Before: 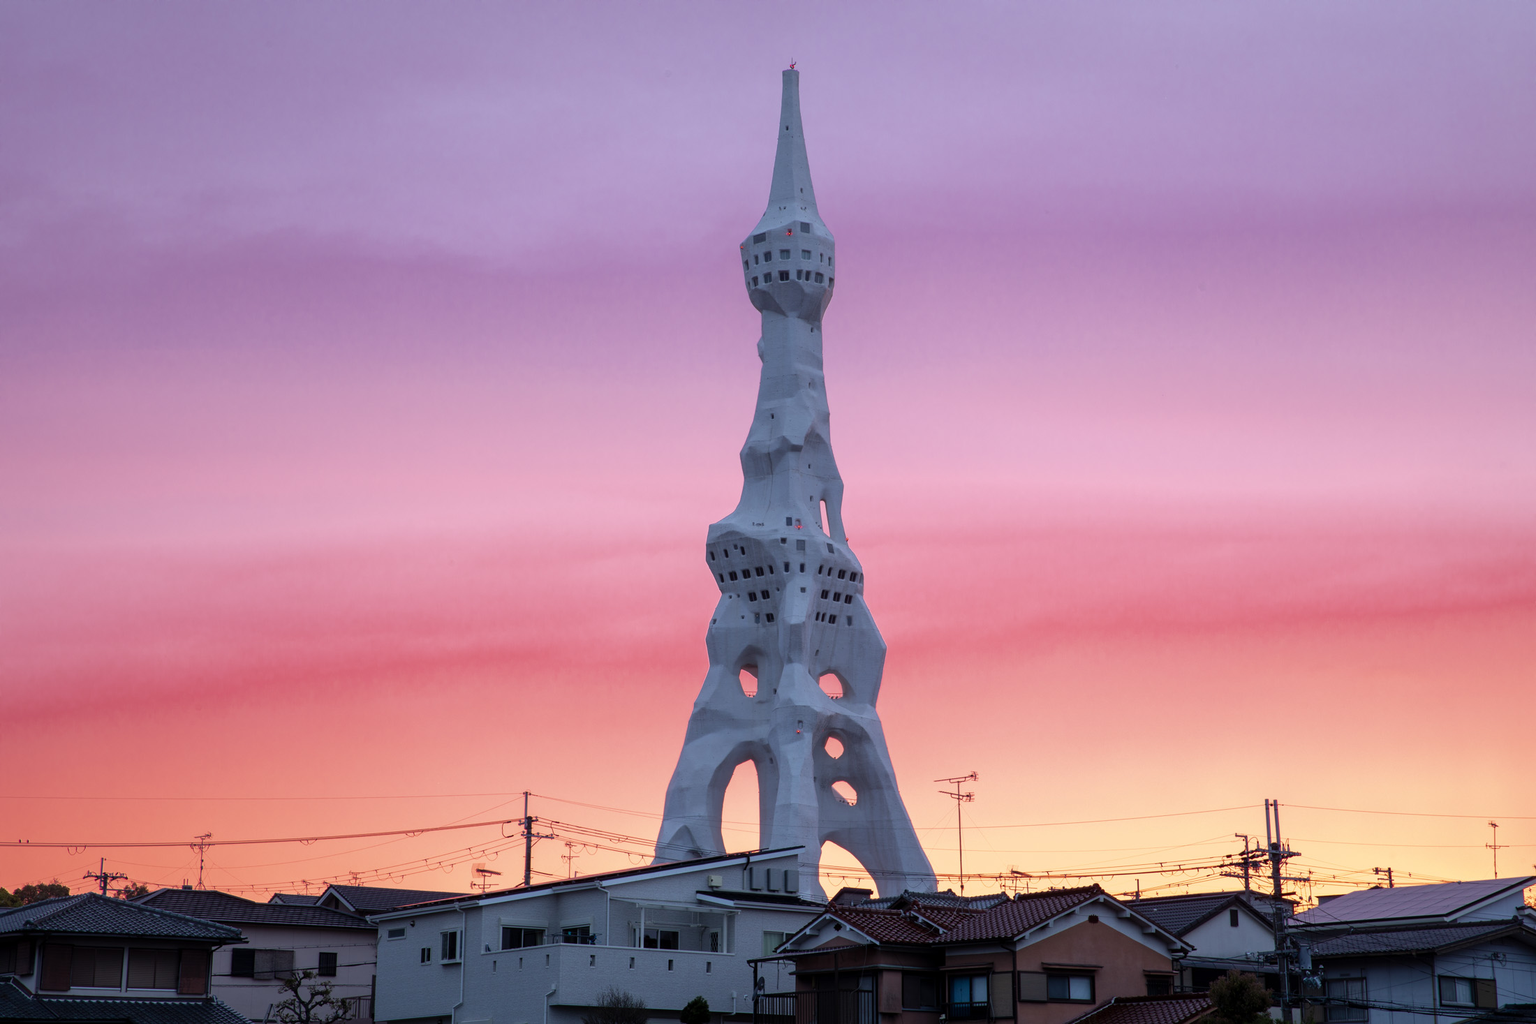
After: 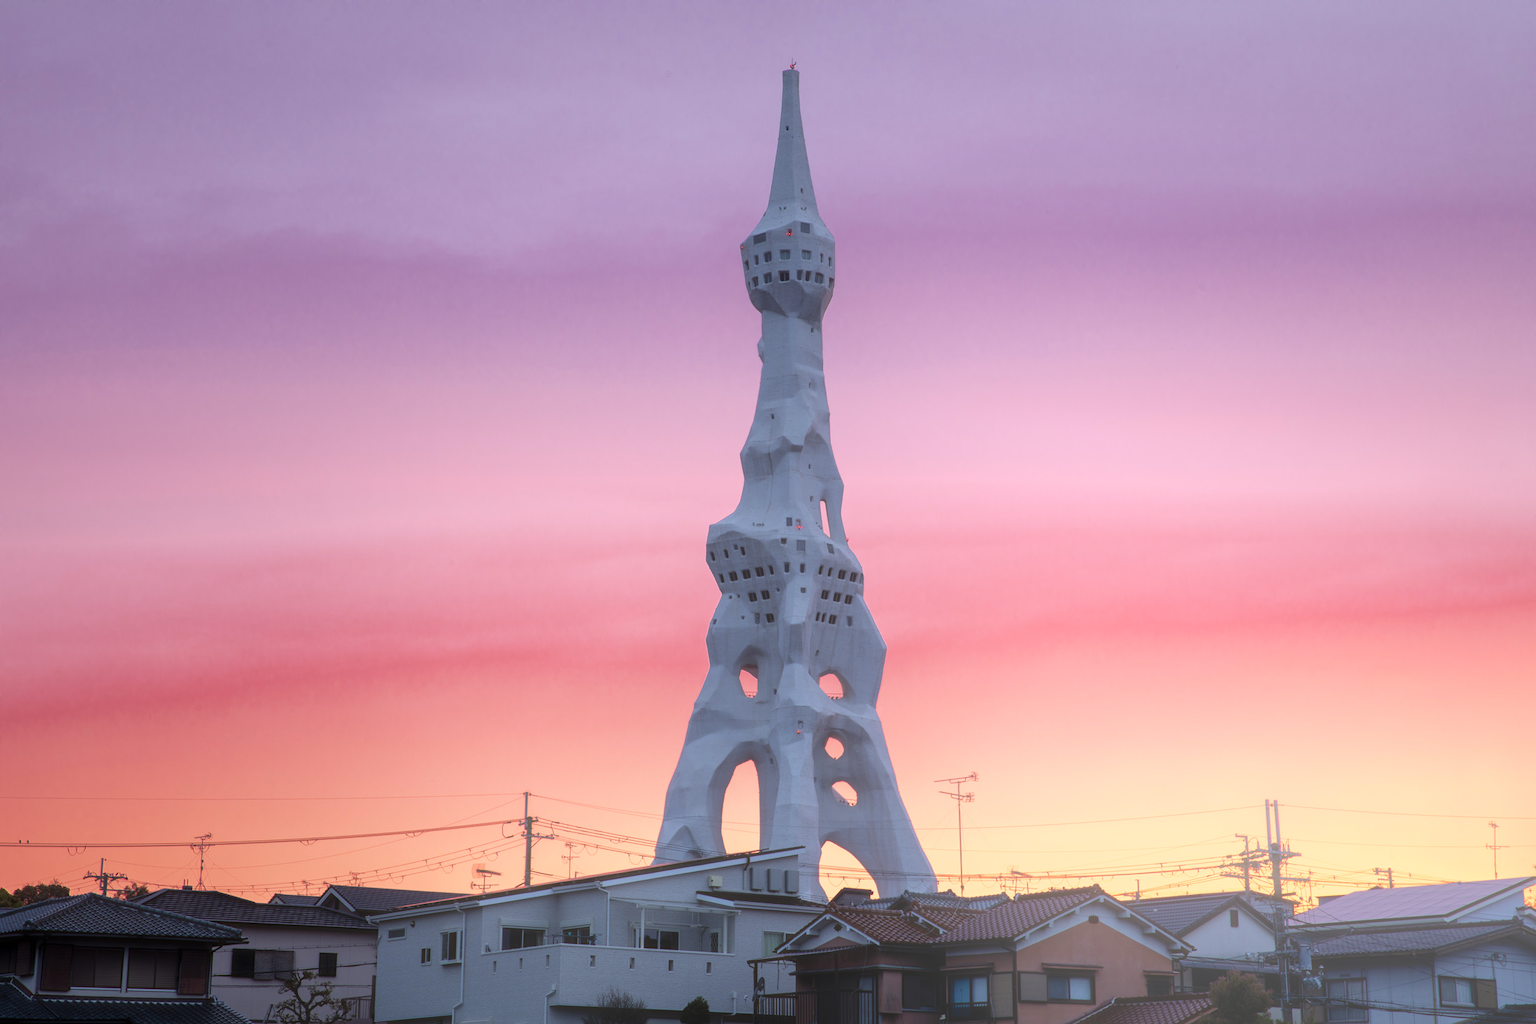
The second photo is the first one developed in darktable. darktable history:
bloom: size 38%, threshold 95%, strength 30%
haze removal: strength -0.1, adaptive false
